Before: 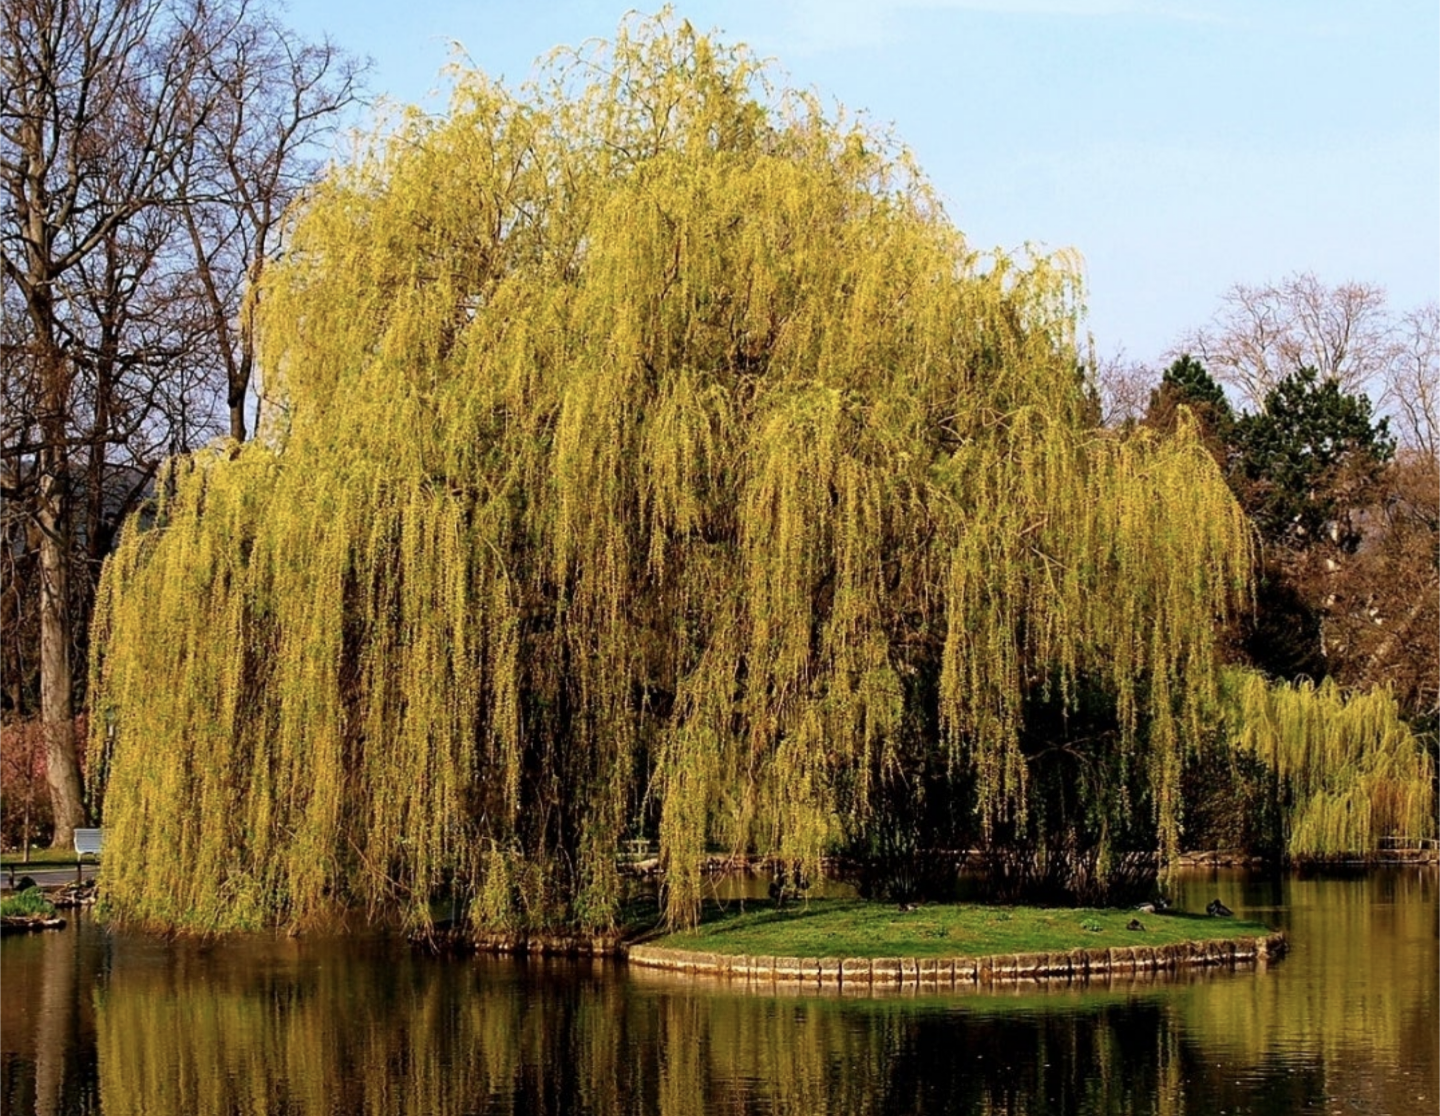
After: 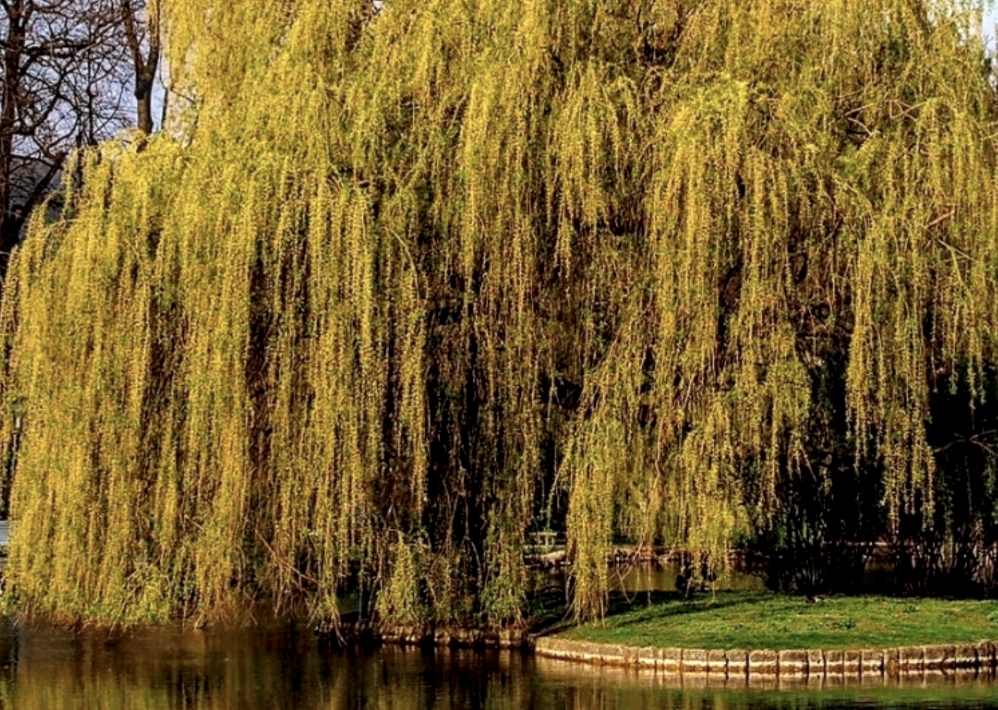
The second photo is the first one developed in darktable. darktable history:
local contrast: on, module defaults
crop: left 6.488%, top 27.668%, right 24.183%, bottom 8.656%
